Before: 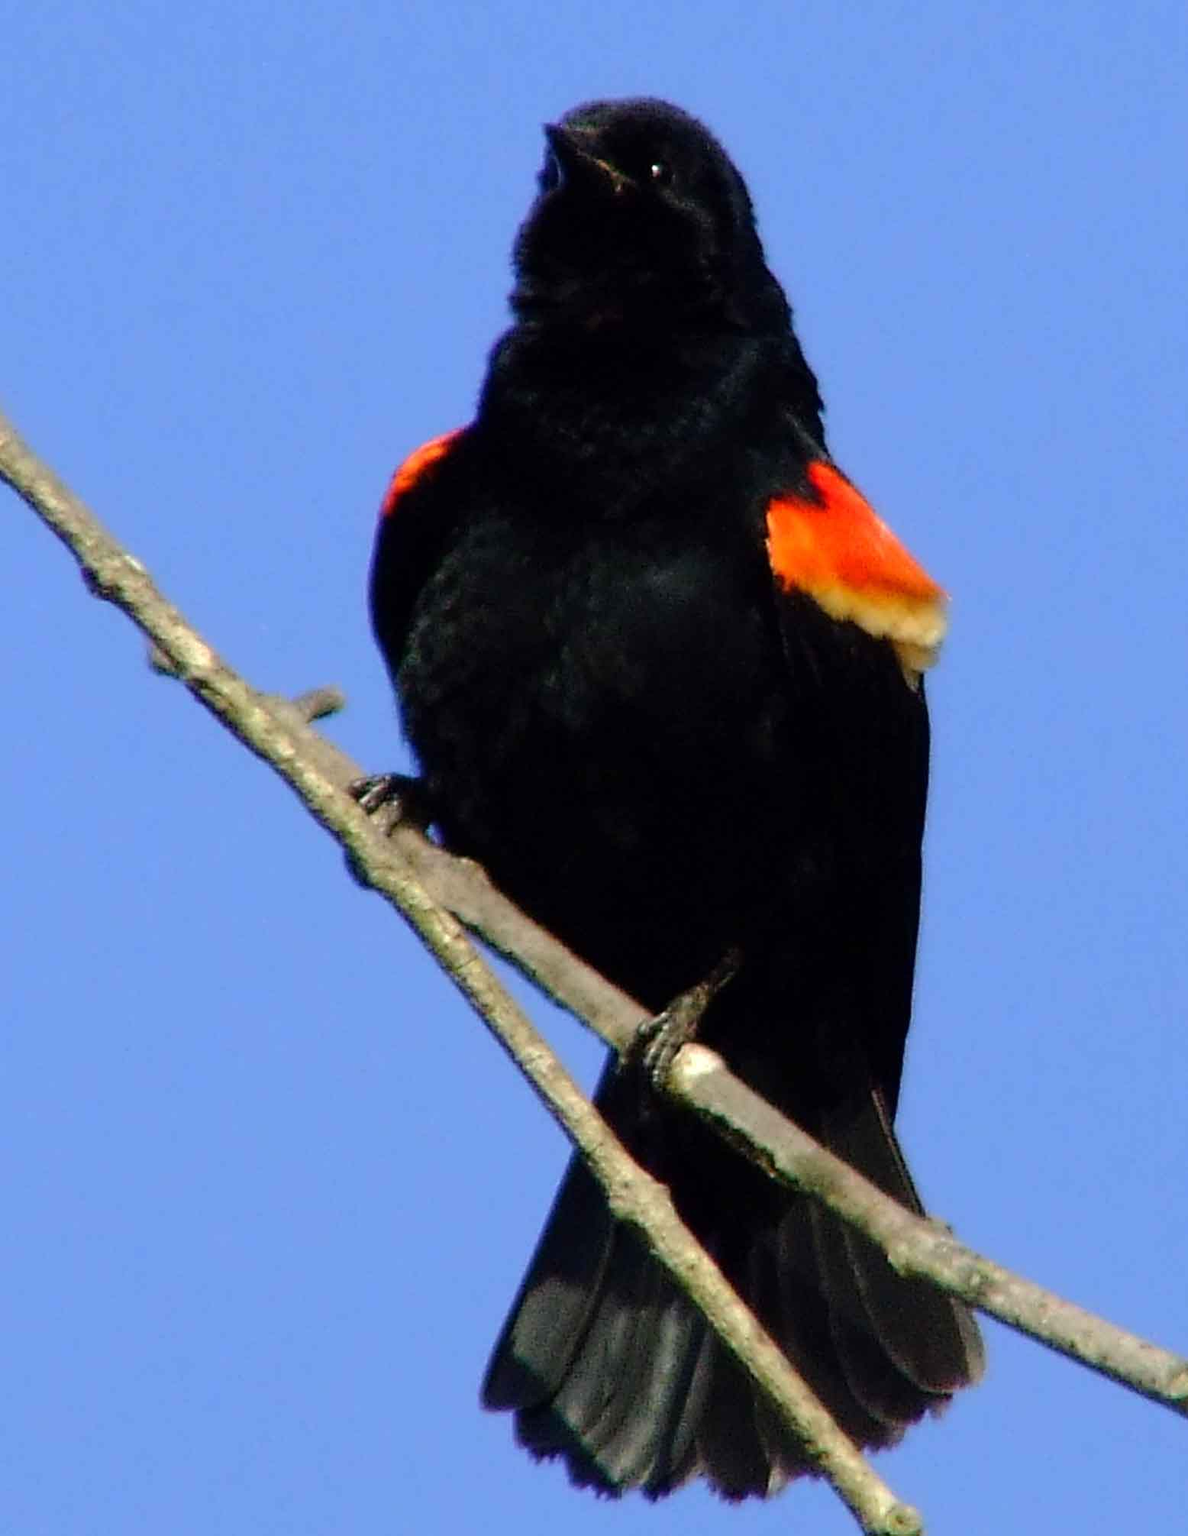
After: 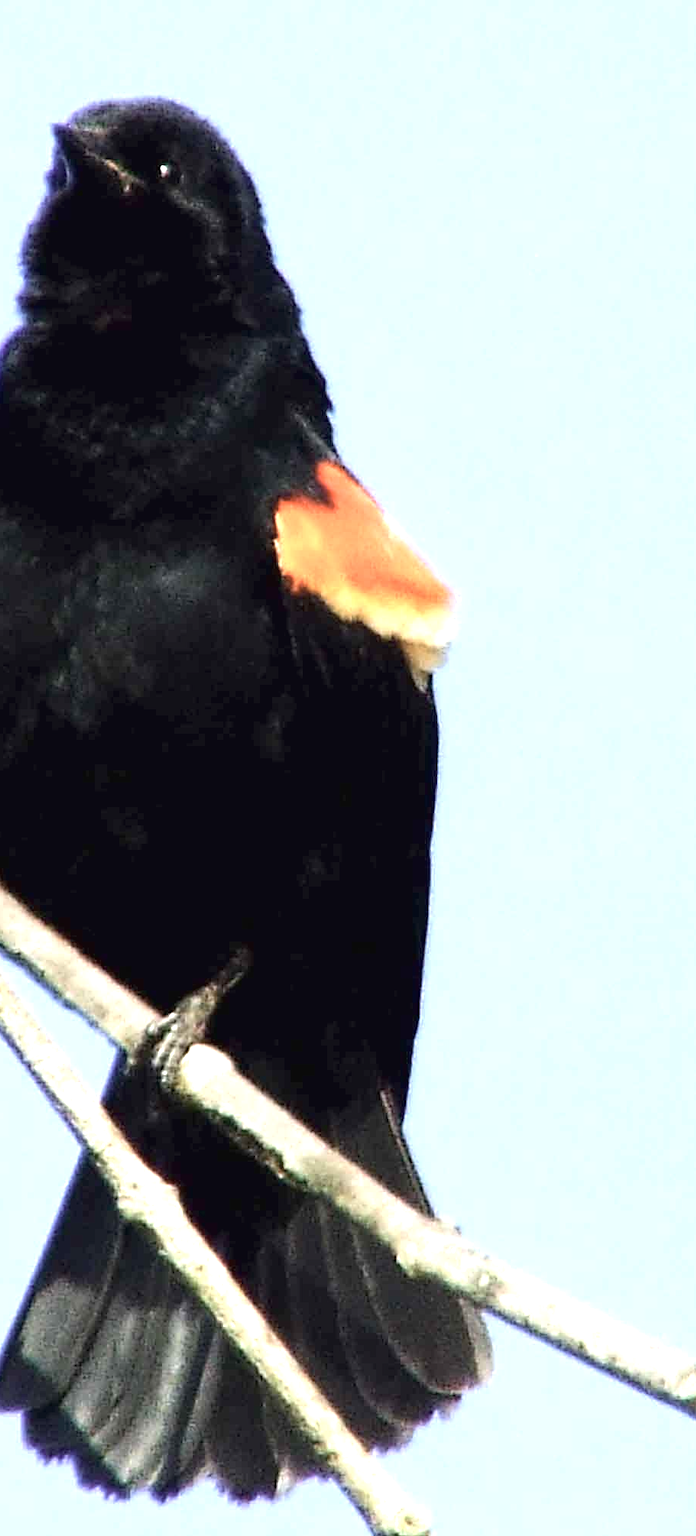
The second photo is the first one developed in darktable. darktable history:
exposure: black level correction 0.001, exposure 1.822 EV, compensate exposure bias true, compensate highlight preservation false
contrast brightness saturation: contrast -0.05, saturation -0.41
crop: left 41.402%
